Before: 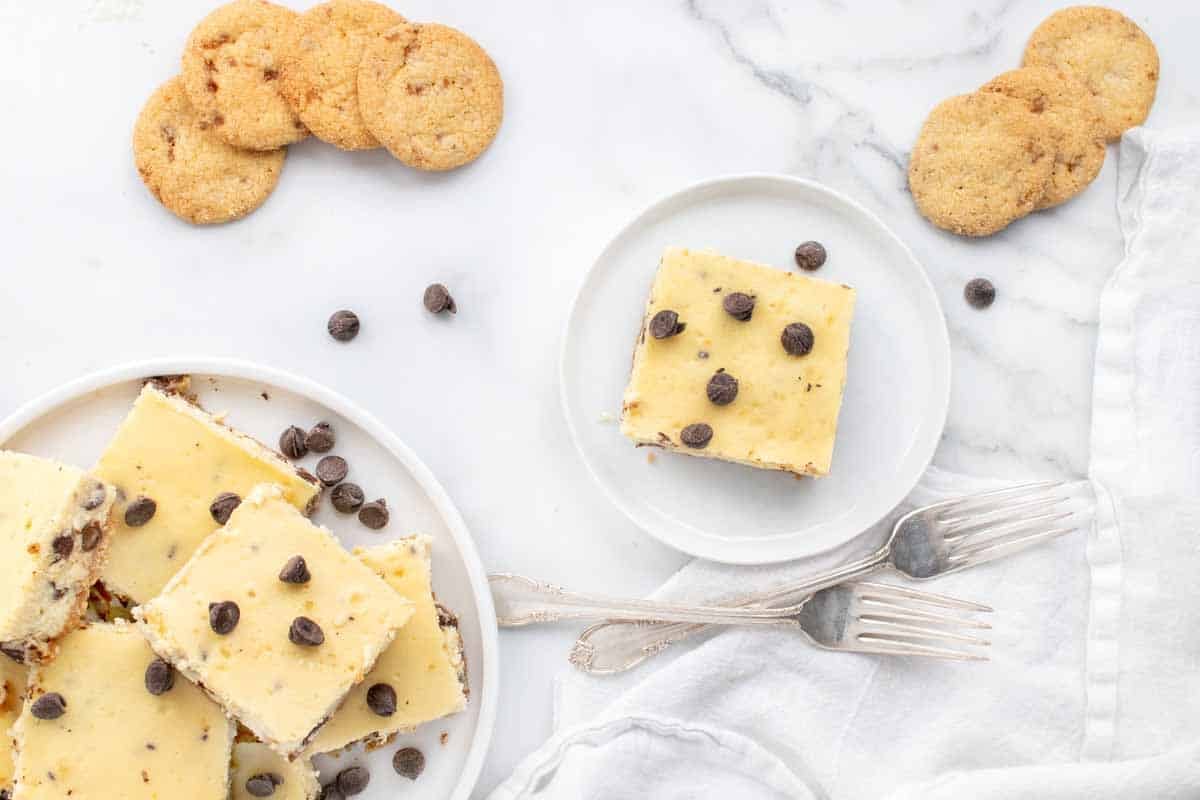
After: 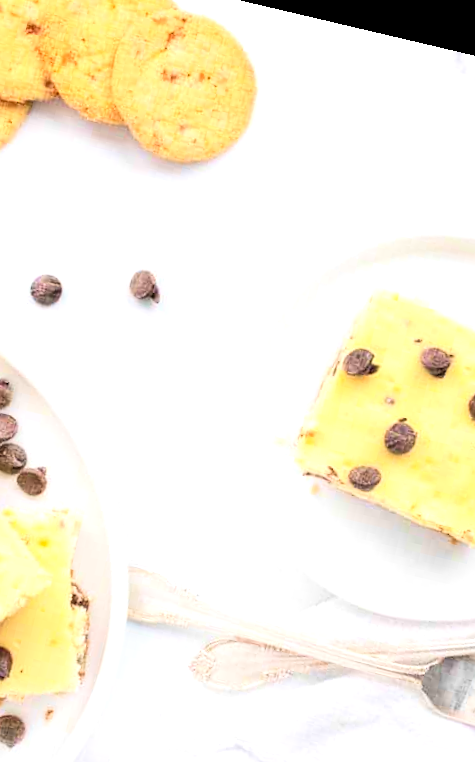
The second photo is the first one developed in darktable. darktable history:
rotate and perspective: rotation 13.27°, automatic cropping off
exposure: exposure 0.485 EV, compensate highlight preservation false
contrast brightness saturation: contrast 0.2, brightness 0.16, saturation 0.22
velvia: on, module defaults
crop and rotate: left 29.476%, top 10.214%, right 35.32%, bottom 17.333%
